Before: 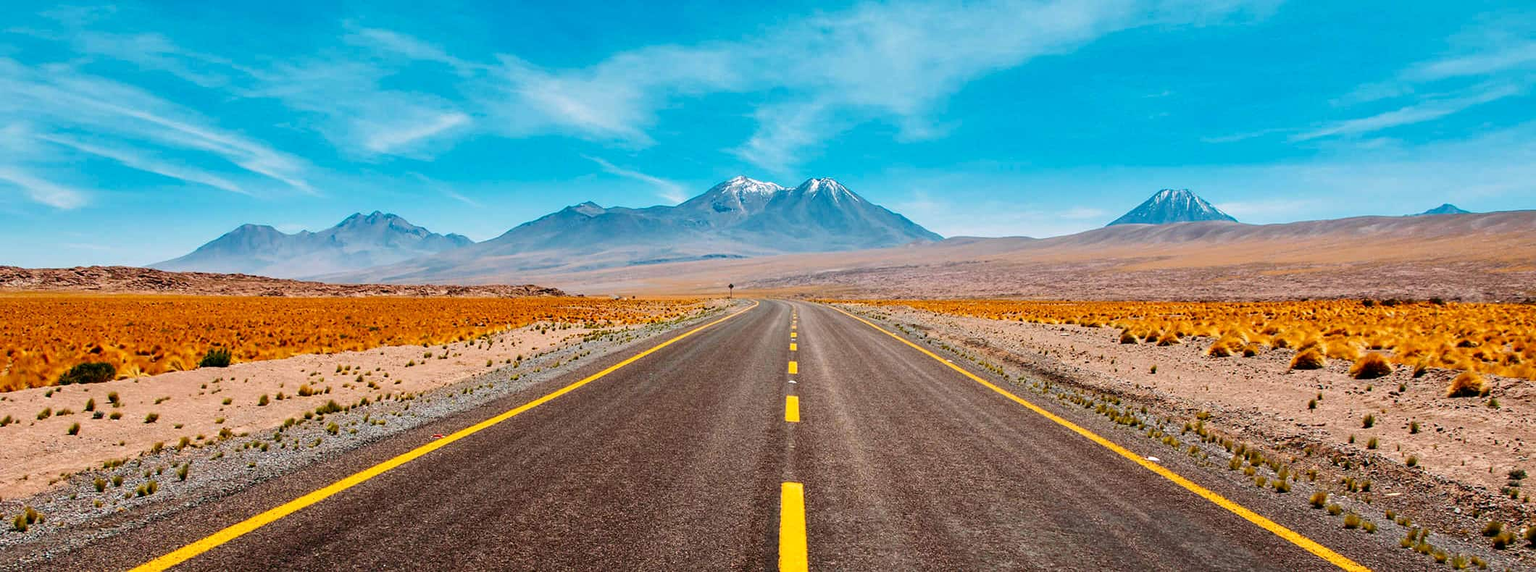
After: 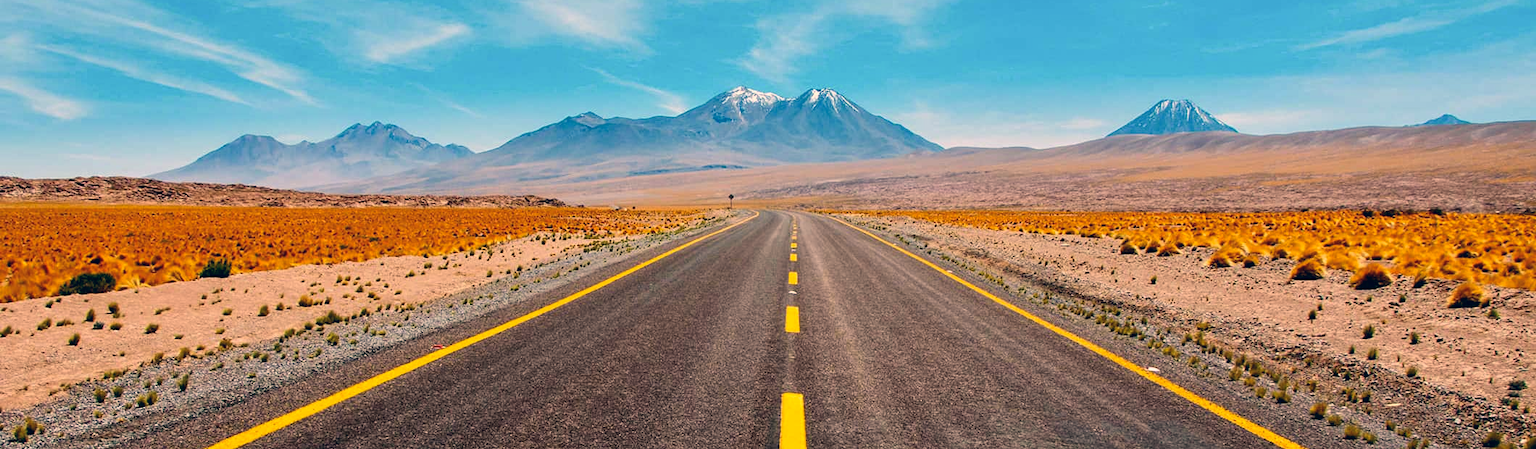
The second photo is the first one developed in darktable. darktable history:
color correction: highlights a* 10.32, highlights b* 14.66, shadows a* -9.59, shadows b* -15.02
color balance: input saturation 99%
crop and rotate: top 15.774%, bottom 5.506%
